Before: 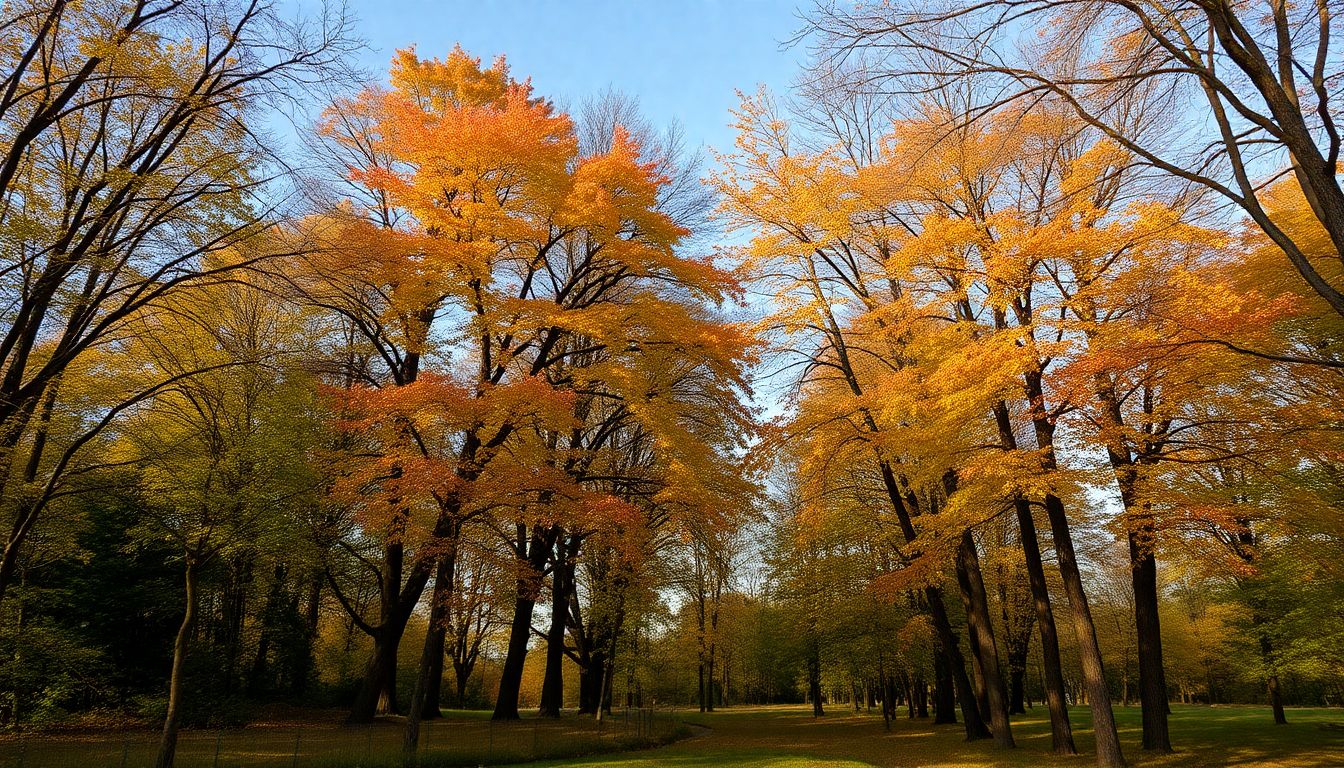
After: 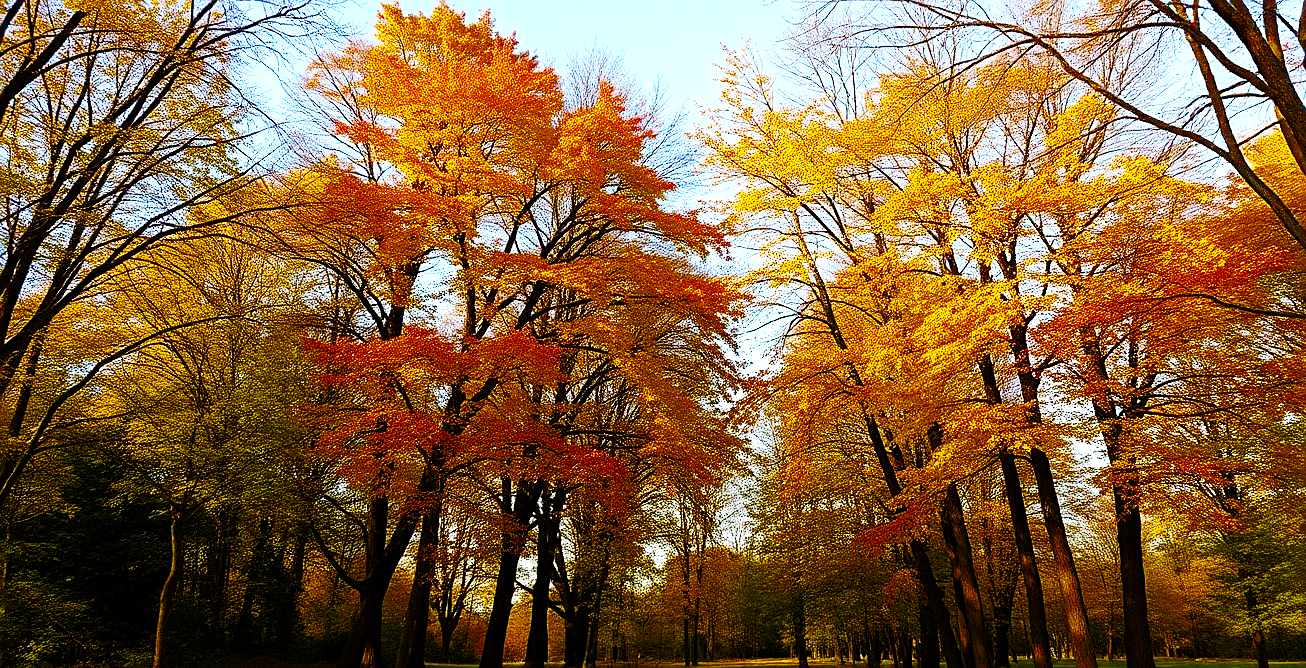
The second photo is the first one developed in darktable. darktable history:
sharpen: amount 0.495
color zones: curves: ch0 [(0.11, 0.396) (0.195, 0.36) (0.25, 0.5) (0.303, 0.412) (0.357, 0.544) (0.75, 0.5) (0.967, 0.328)]; ch1 [(0, 0.468) (0.112, 0.512) (0.202, 0.6) (0.25, 0.5) (0.307, 0.352) (0.357, 0.544) (0.75, 0.5) (0.963, 0.524)]
color balance rgb: power › chroma 0.678%, power › hue 60°, perceptual saturation grading › global saturation 37.214%, perceptual saturation grading › shadows 34.654%, global vibrance 20%
base curve: curves: ch0 [(0, 0) (0.028, 0.03) (0.121, 0.232) (0.46, 0.748) (0.859, 0.968) (1, 1)], preserve colors none
tone equalizer: -8 EV -0.45 EV, -7 EV -0.372 EV, -6 EV -0.299 EV, -5 EV -0.188 EV, -3 EV 0.218 EV, -2 EV 0.32 EV, -1 EV 0.366 EV, +0 EV 0.414 EV, edges refinement/feathering 500, mask exposure compensation -1.57 EV, preserve details guided filter
crop: left 1.181%, top 6.104%, right 1.586%, bottom 6.804%
